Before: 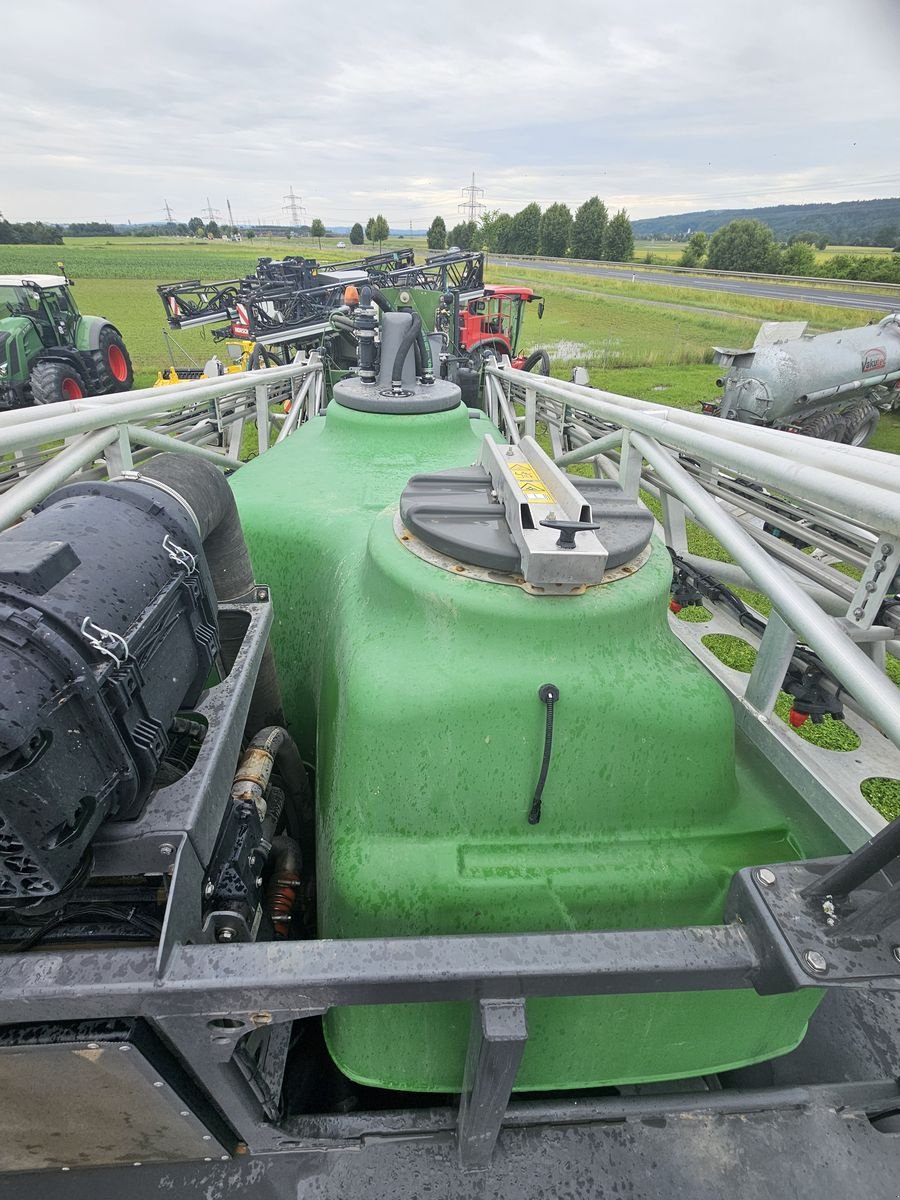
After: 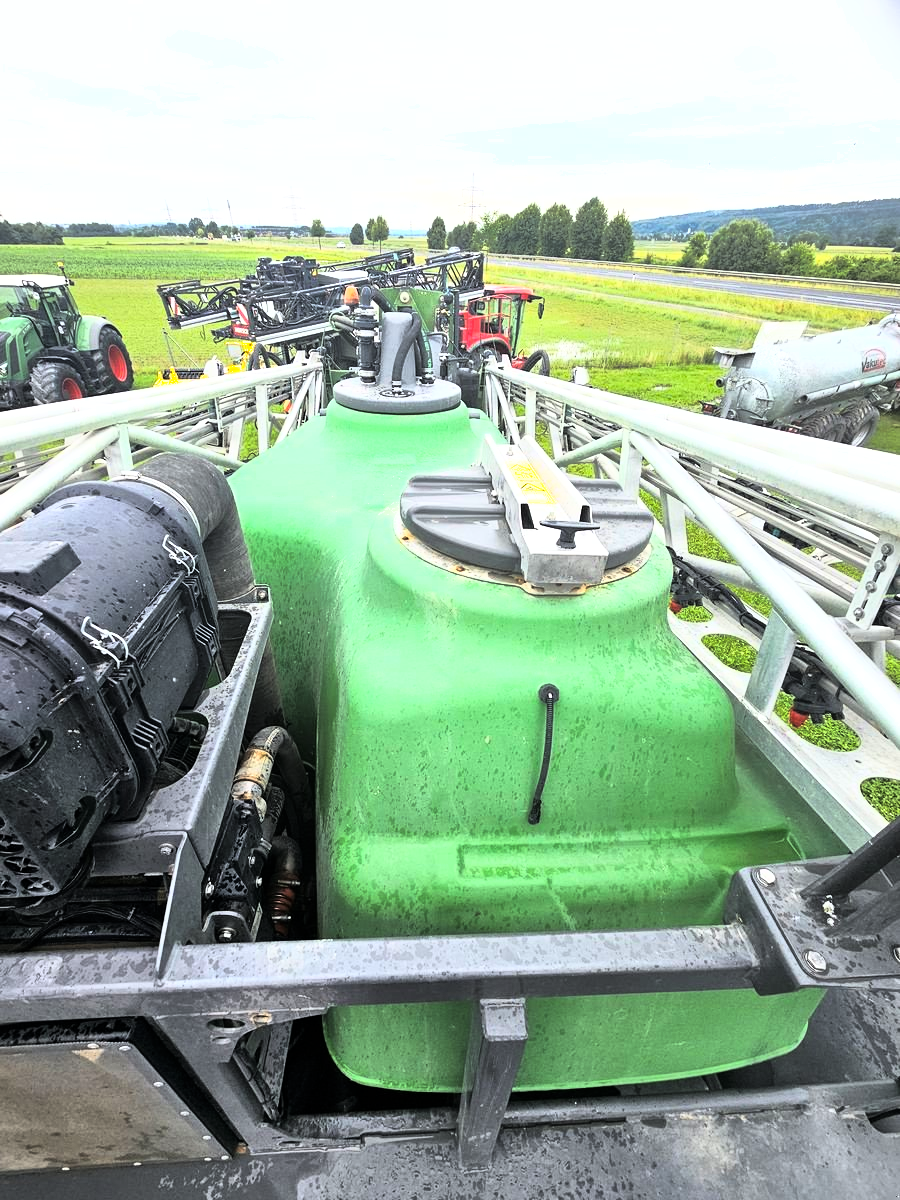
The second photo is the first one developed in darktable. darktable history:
exposure: exposure 0.515 EV, compensate exposure bias true, compensate highlight preservation false
shadows and highlights: on, module defaults
base curve: curves: ch0 [(0, 0) (0.026, 0.03) (0.109, 0.232) (0.351, 0.748) (0.669, 0.968) (1, 1)]
levels: levels [0, 0.618, 1]
